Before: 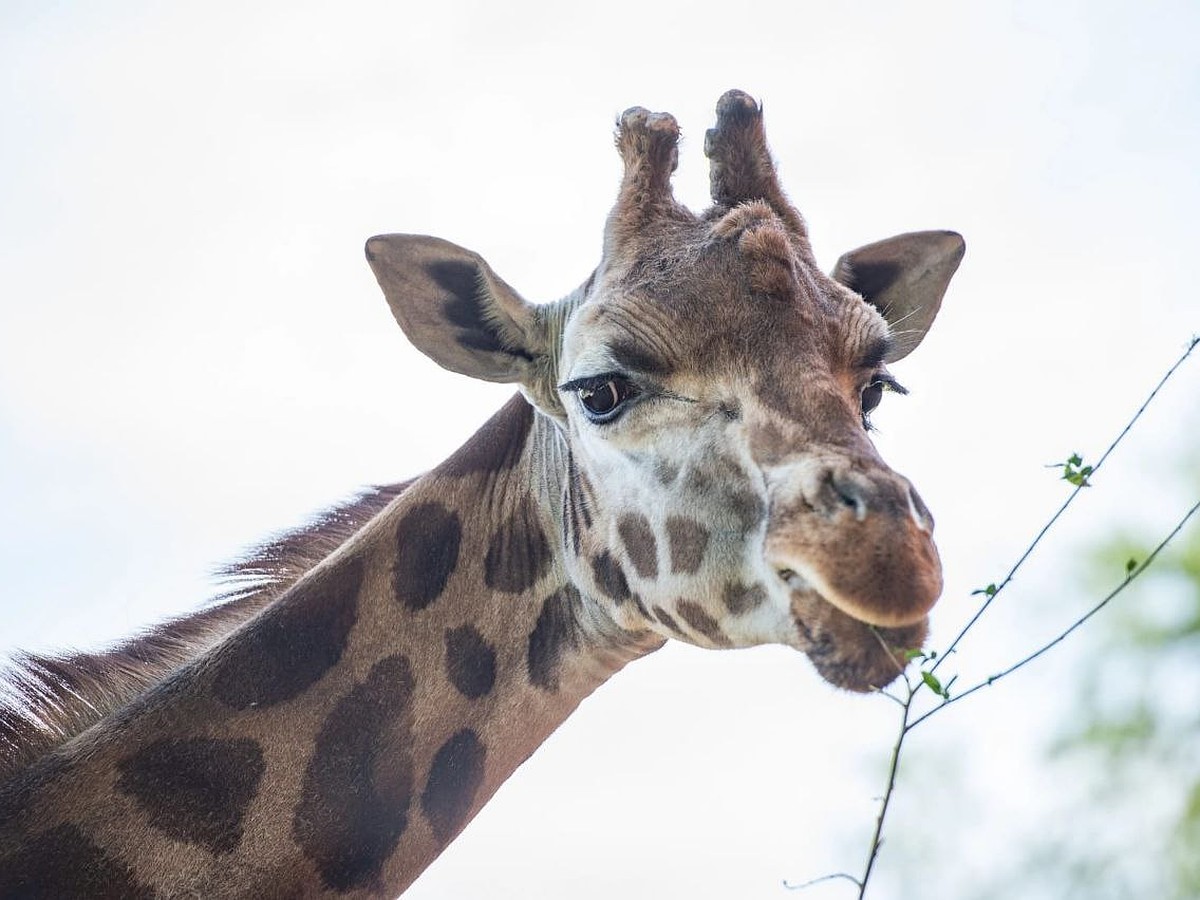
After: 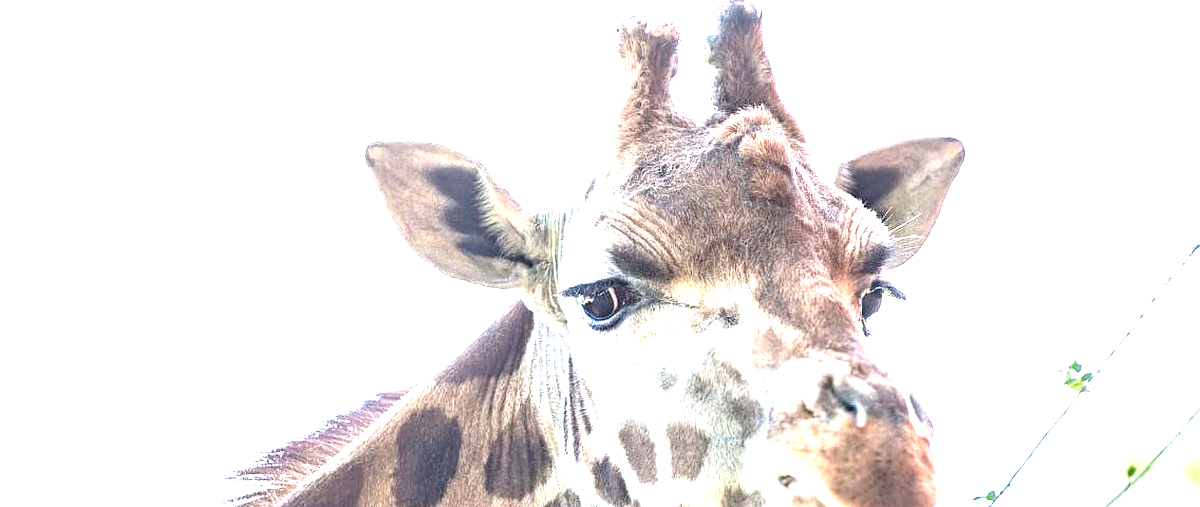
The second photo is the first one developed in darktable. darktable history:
exposure: black level correction 0.001, exposure 1.83 EV, compensate highlight preservation false
crop and rotate: top 10.52%, bottom 33.052%
